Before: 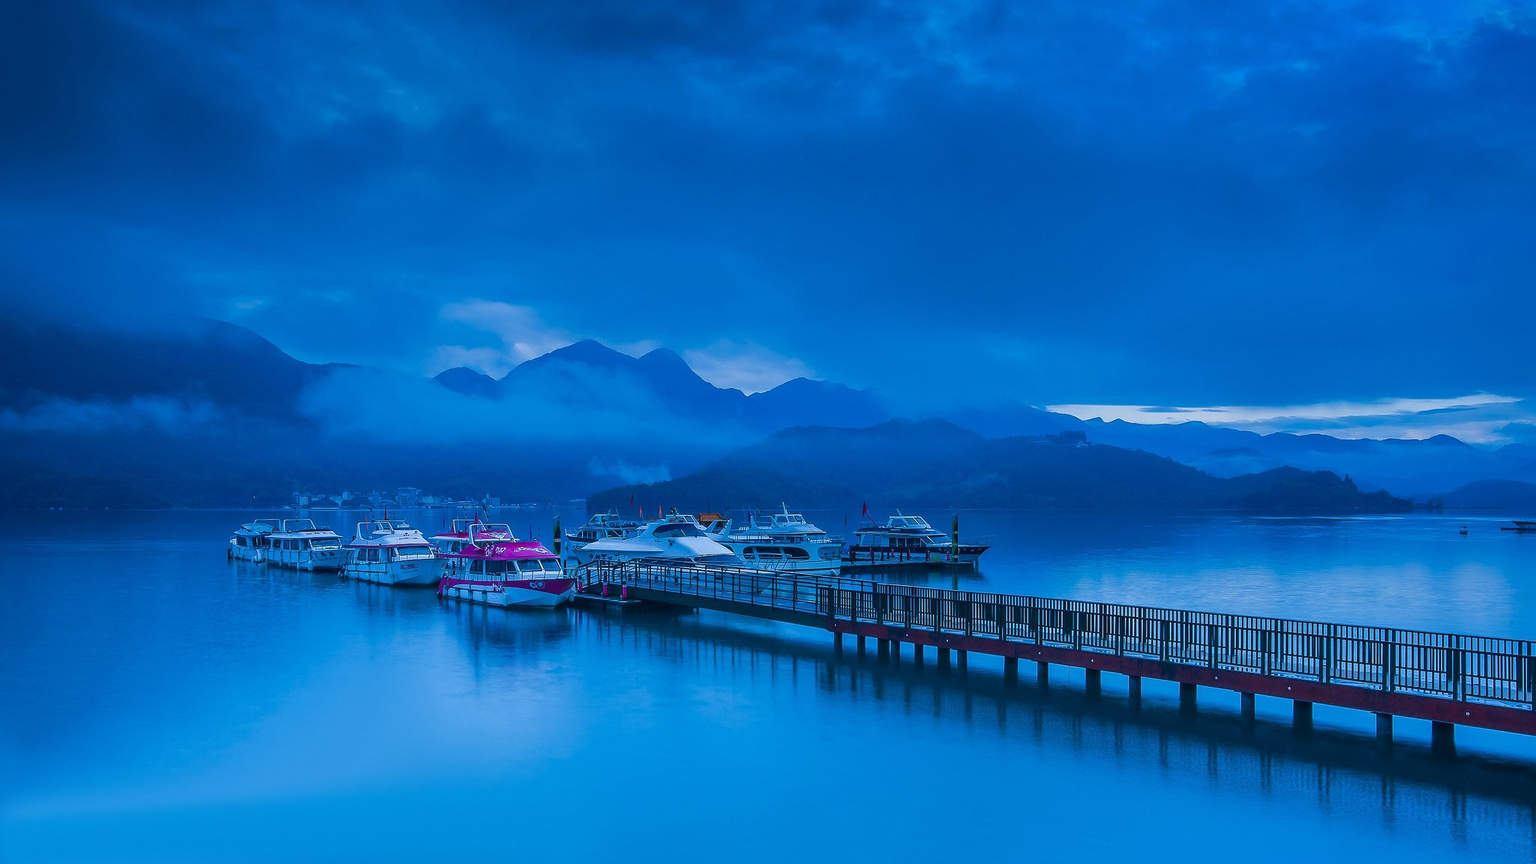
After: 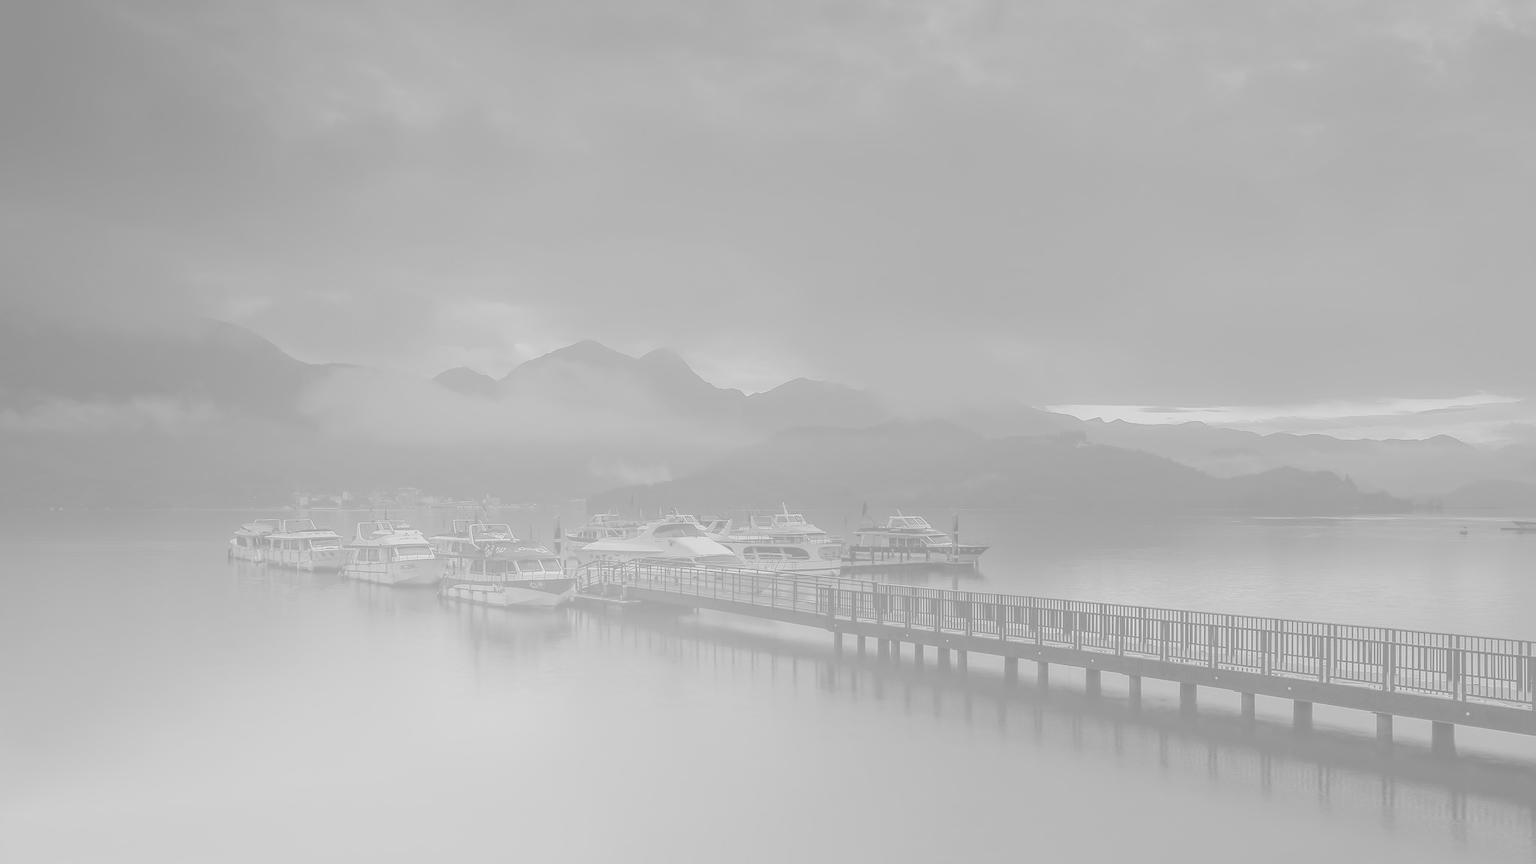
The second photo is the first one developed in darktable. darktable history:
monochrome: a -35.87, b 49.73, size 1.7
bloom: size 70%, threshold 25%, strength 70%
